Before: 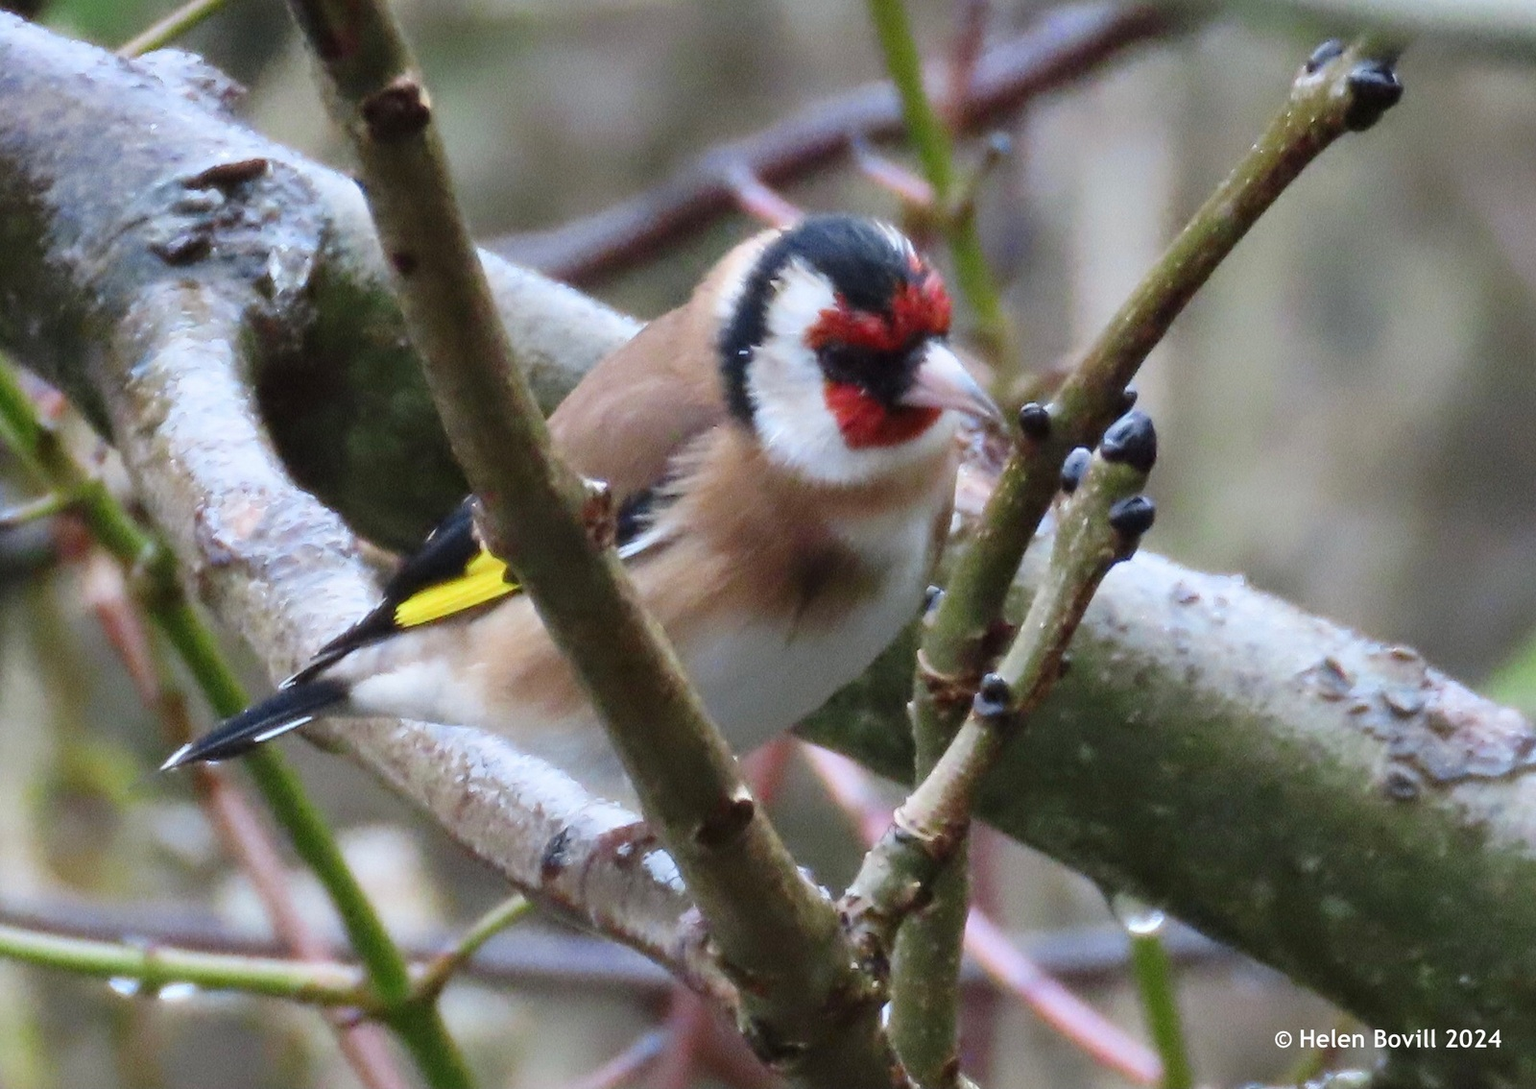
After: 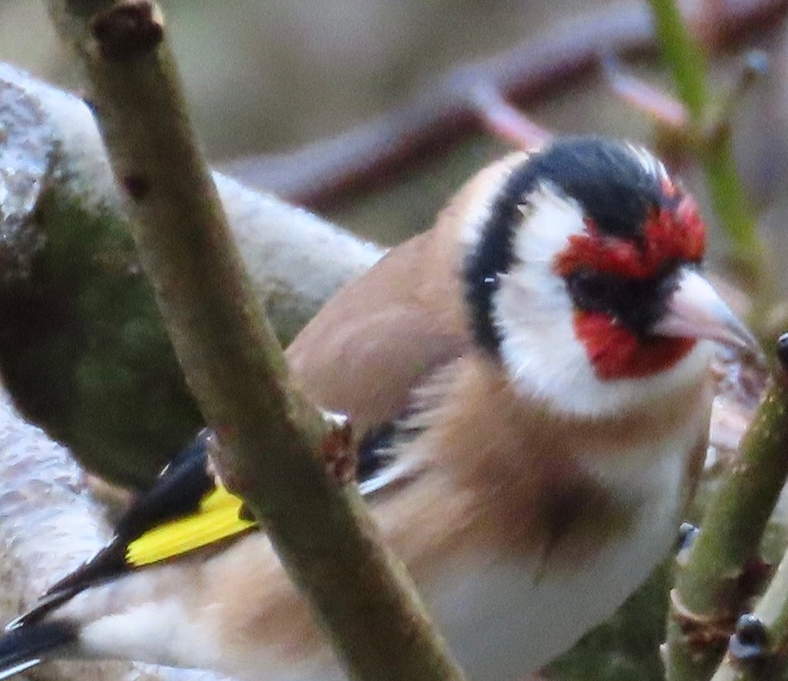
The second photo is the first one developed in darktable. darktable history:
tone equalizer: on, module defaults
crop: left 17.835%, top 7.675%, right 32.881%, bottom 32.213%
